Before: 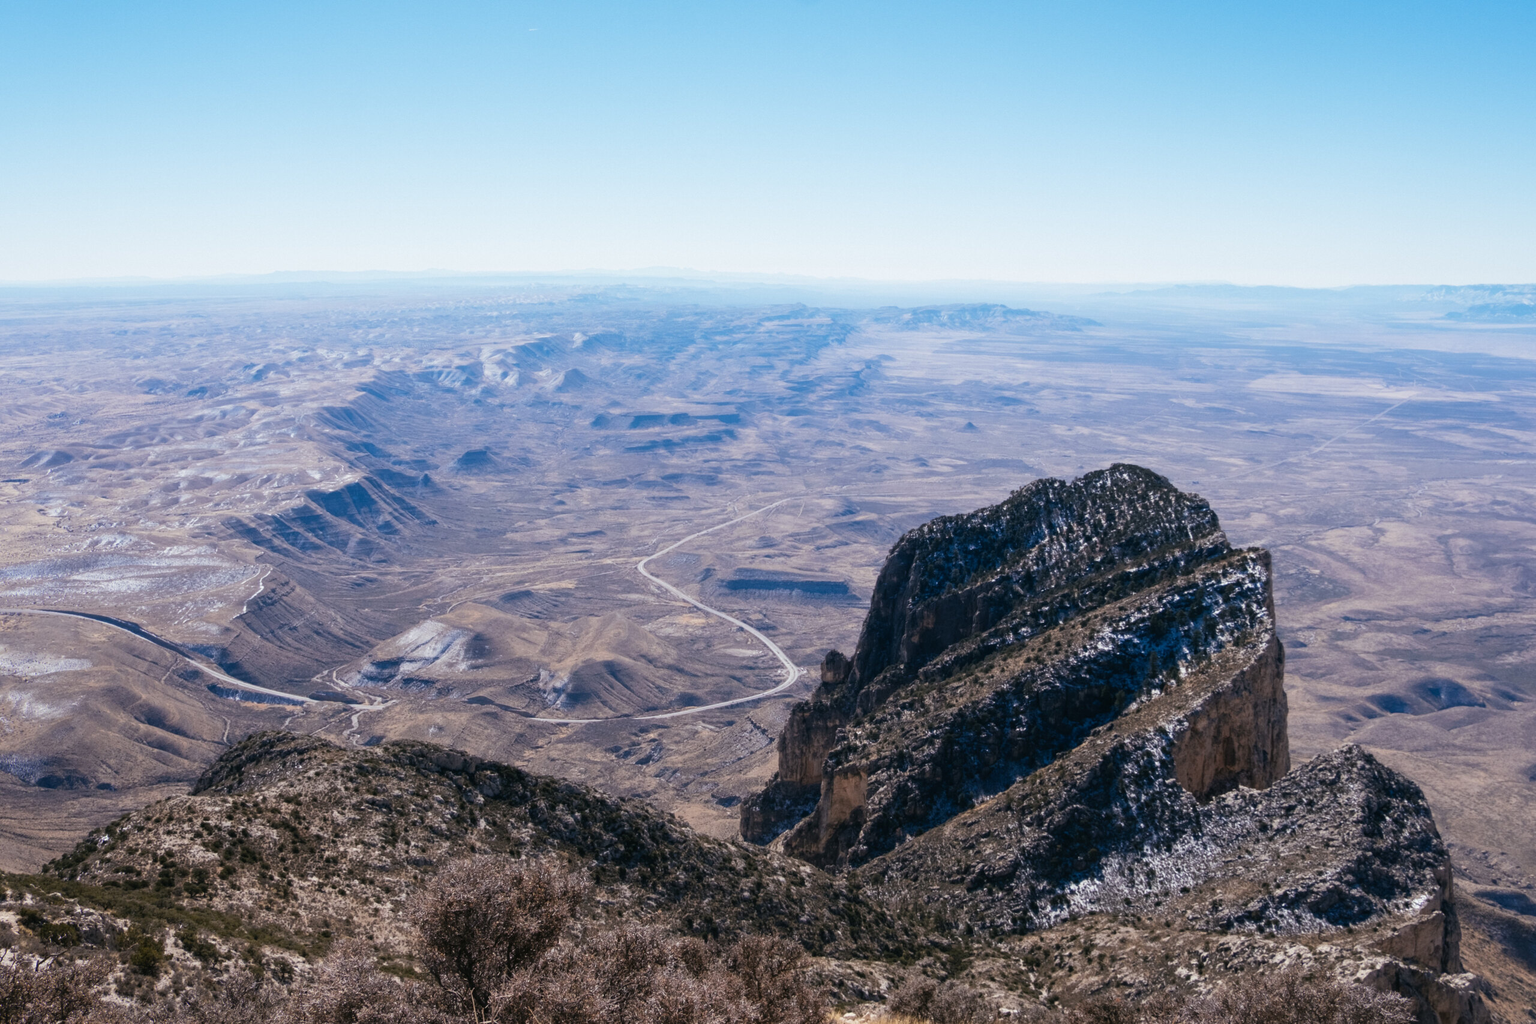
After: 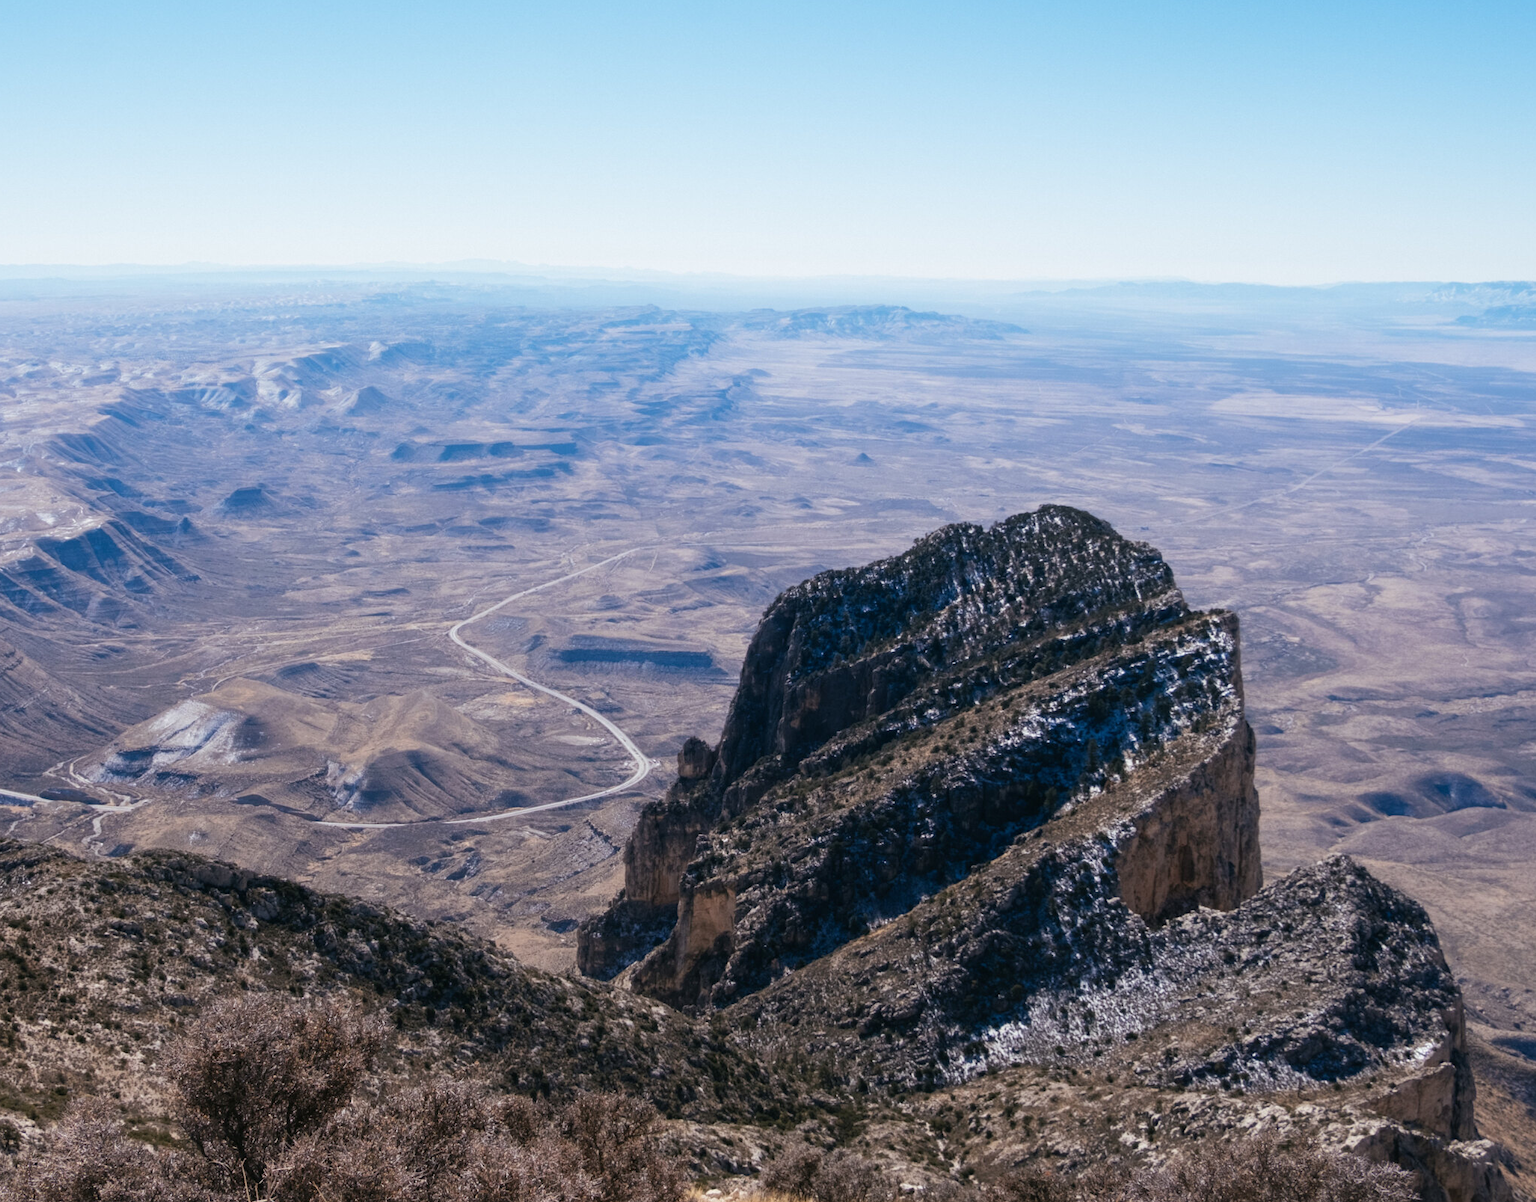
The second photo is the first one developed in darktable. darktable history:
crop and rotate: left 18.053%, top 5.78%, right 1.678%
